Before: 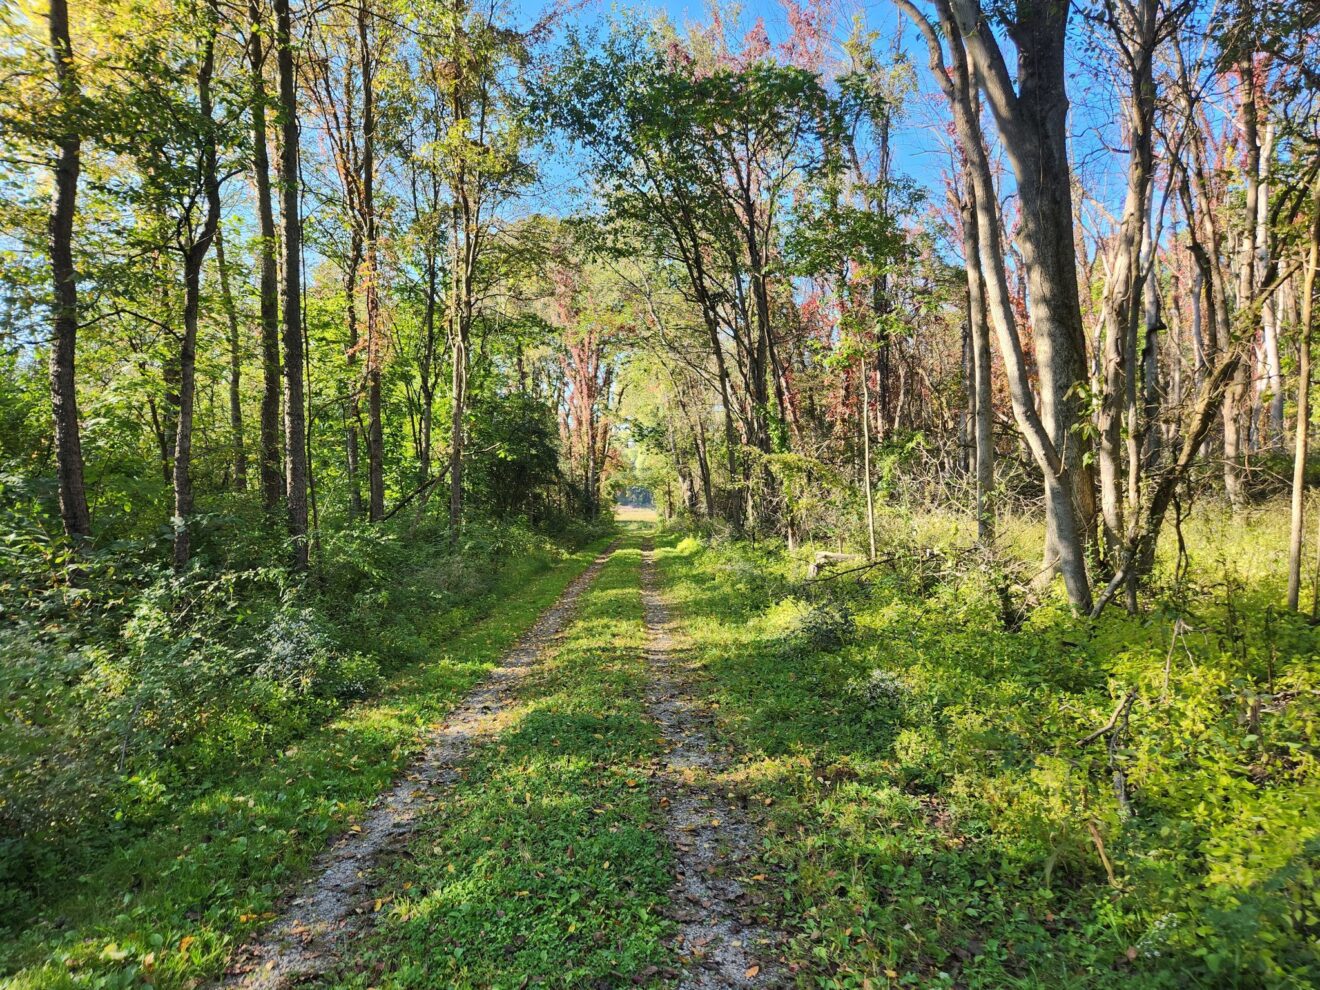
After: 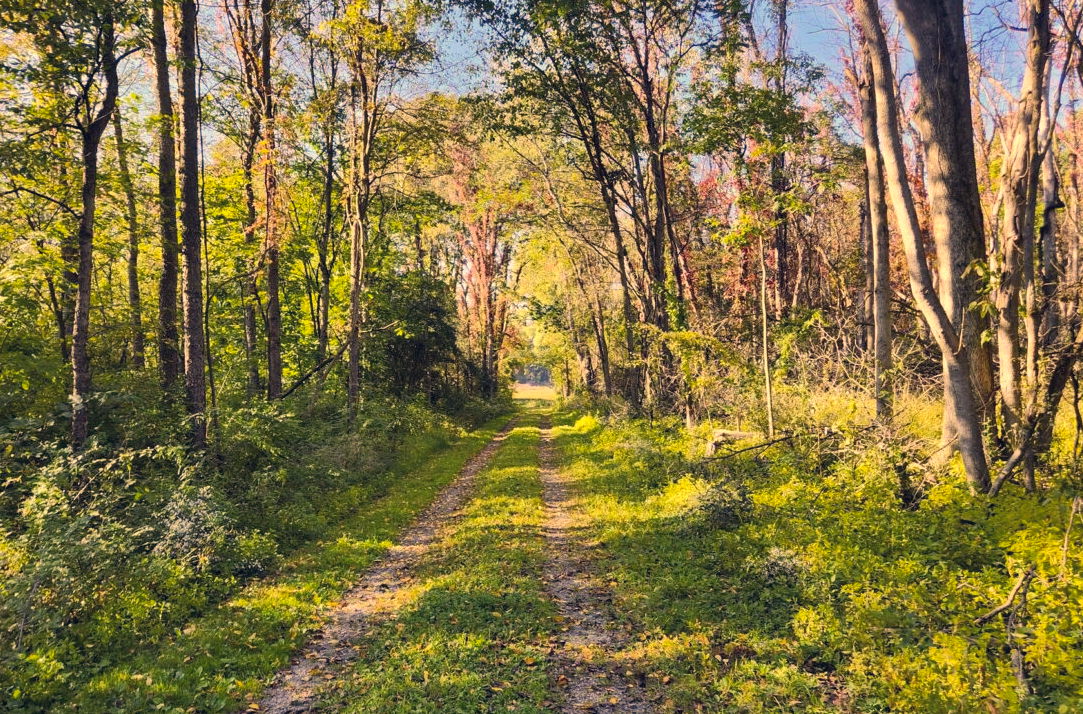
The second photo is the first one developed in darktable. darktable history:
color balance rgb: highlights gain › luminance 6.01%, highlights gain › chroma 1.212%, highlights gain › hue 87.89°, perceptual saturation grading › global saturation 29.421%, global vibrance 9.273%
color correction: highlights a* 20.14, highlights b* 27.4, shadows a* 3.28, shadows b* -16.63, saturation 0.752
crop: left 7.762%, top 12.327%, right 10.129%, bottom 15.472%
